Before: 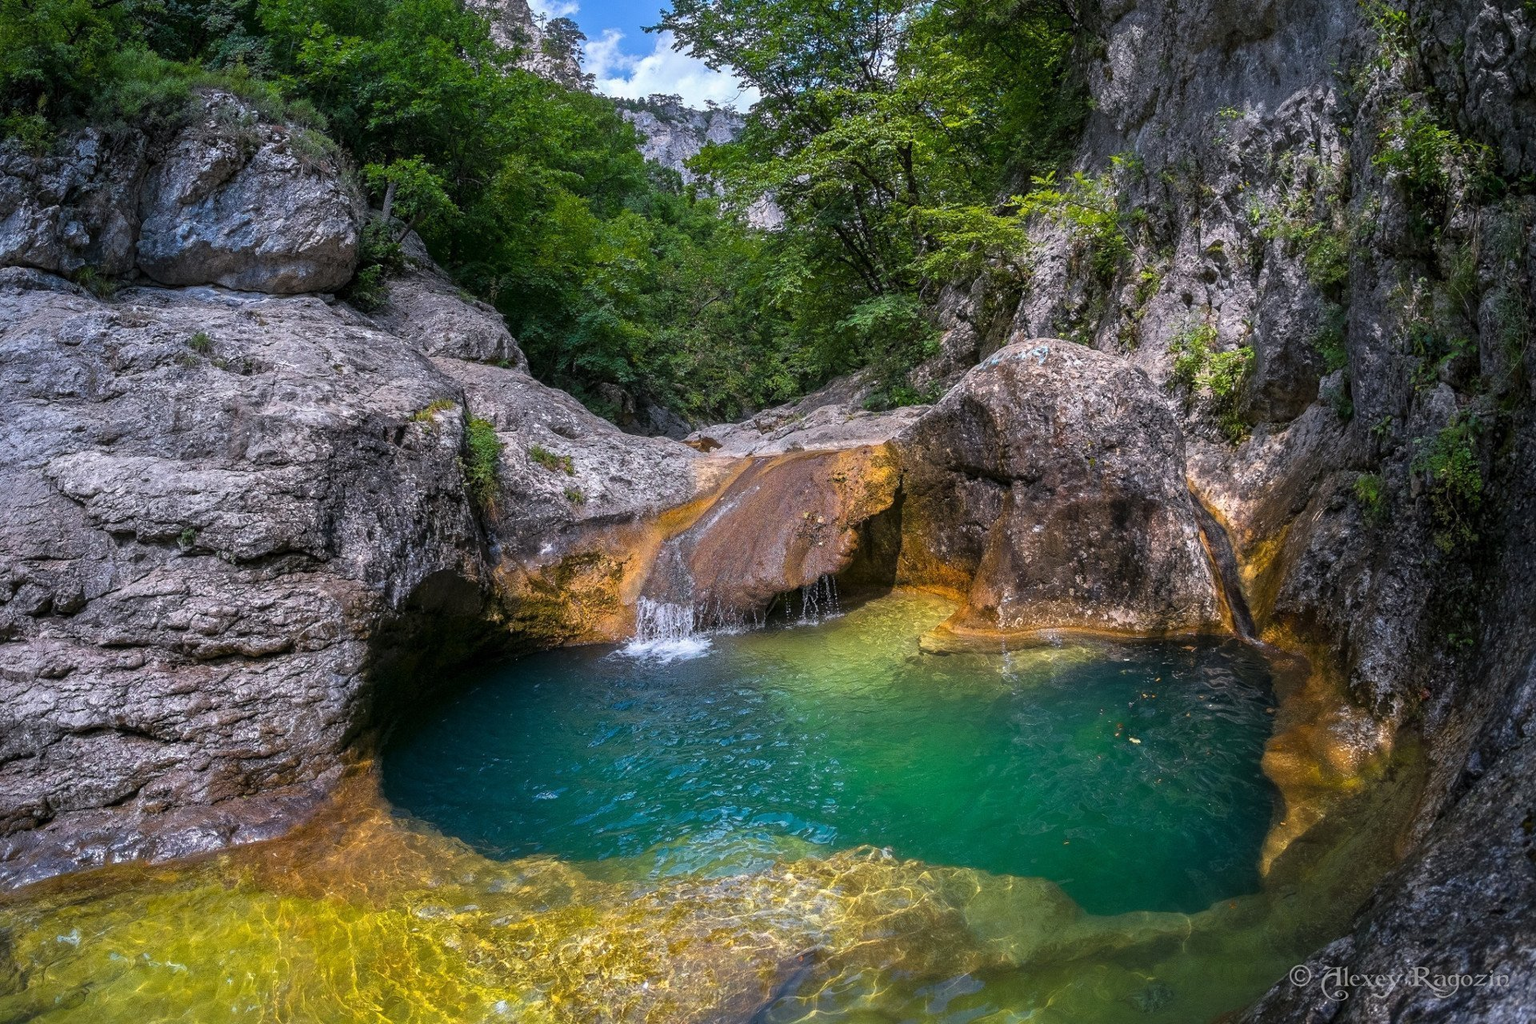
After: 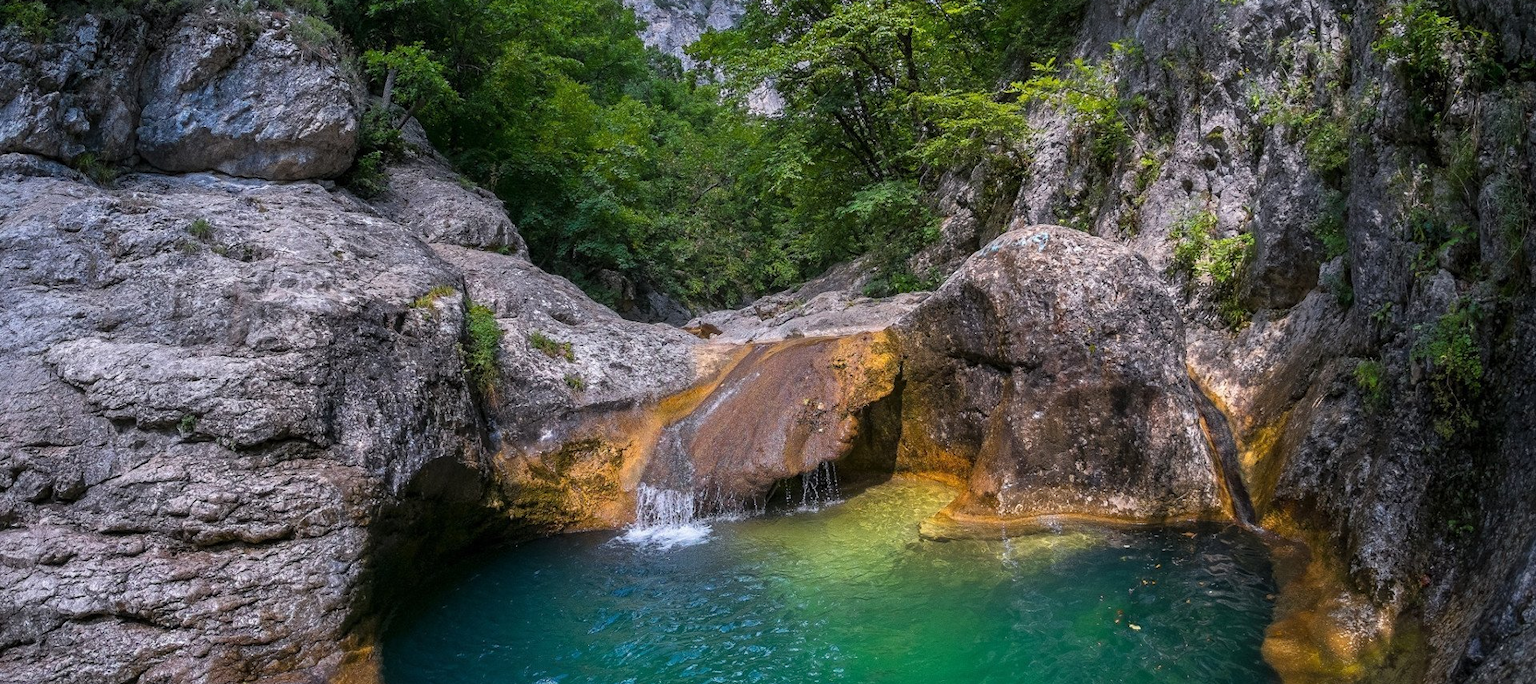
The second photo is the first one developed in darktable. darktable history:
crop: top 11.149%, bottom 21.924%
